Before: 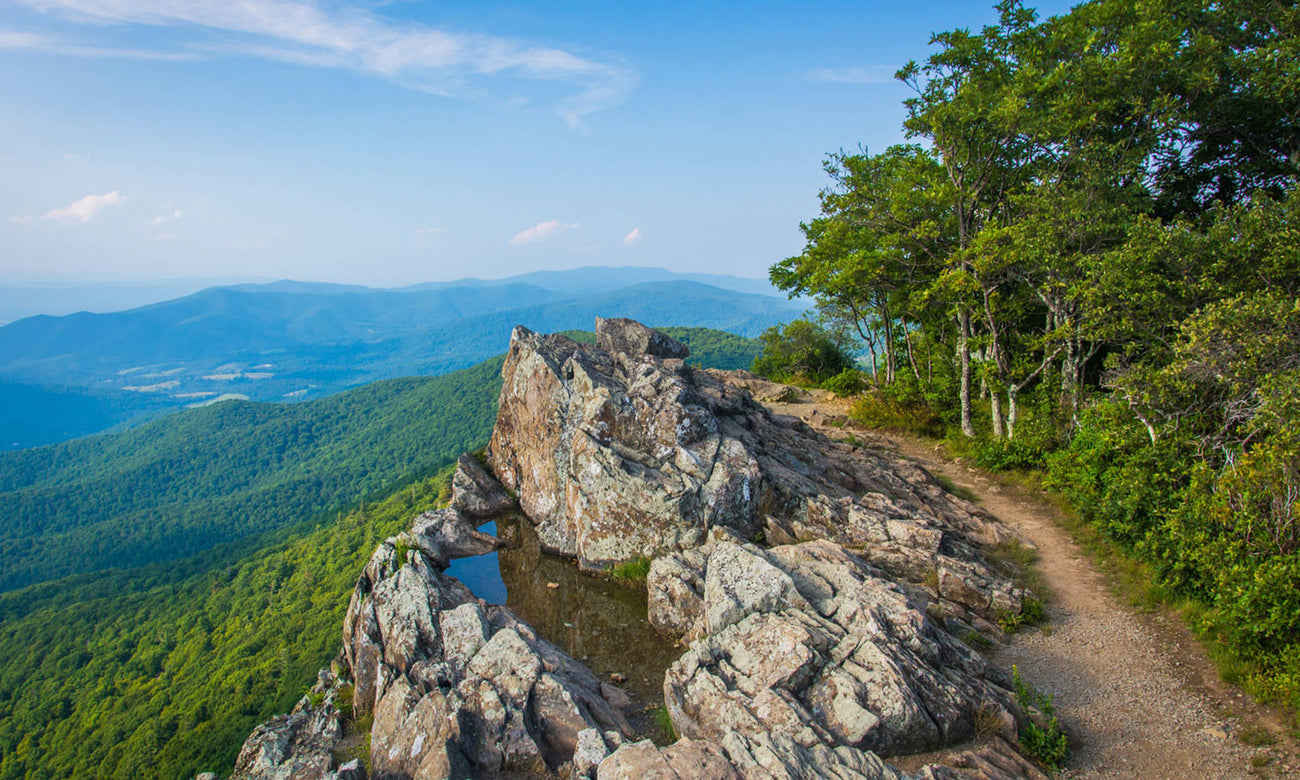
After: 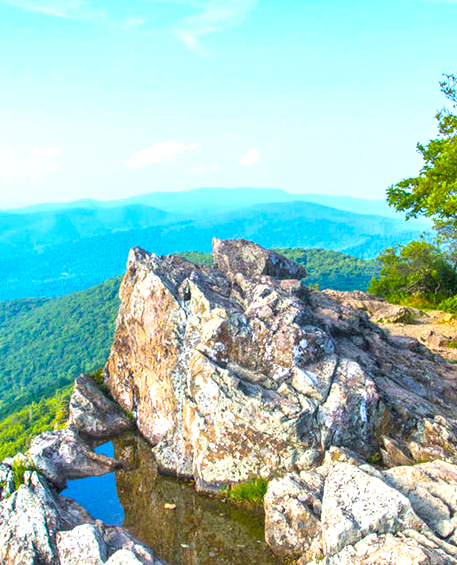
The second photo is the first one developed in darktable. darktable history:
white balance: red 0.984, blue 1.059
exposure: black level correction 0, exposure 1.1 EV, compensate exposure bias true, compensate highlight preservation false
crop and rotate: left 29.476%, top 10.214%, right 35.32%, bottom 17.333%
color balance rgb: perceptual saturation grading › global saturation 20%, global vibrance 20%
